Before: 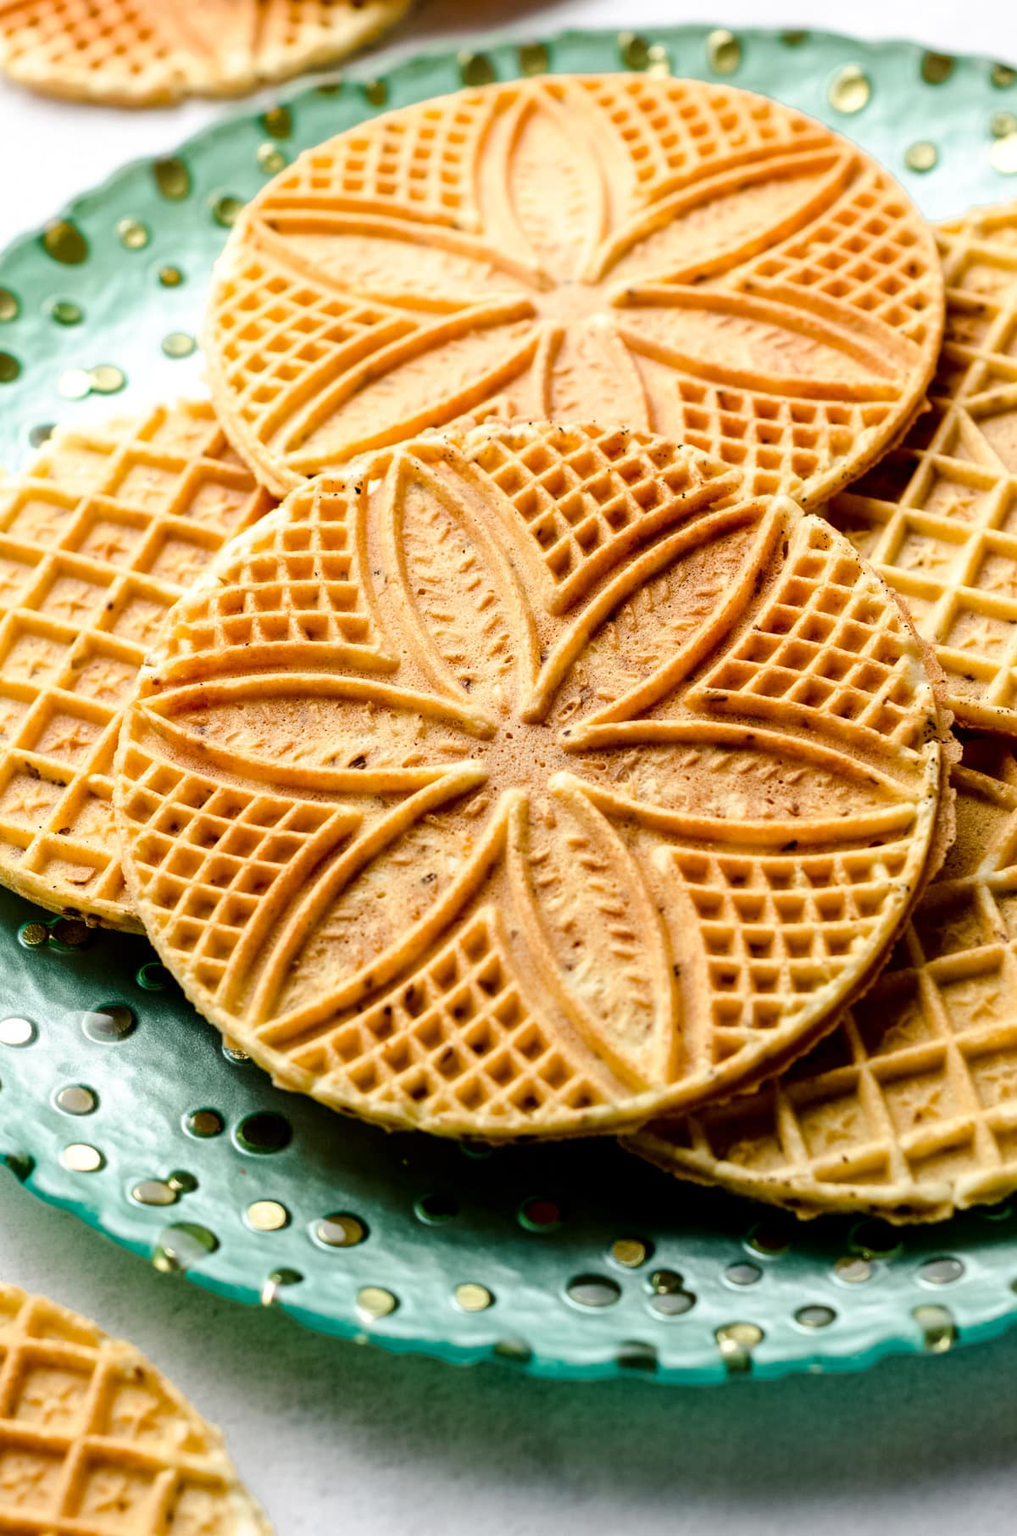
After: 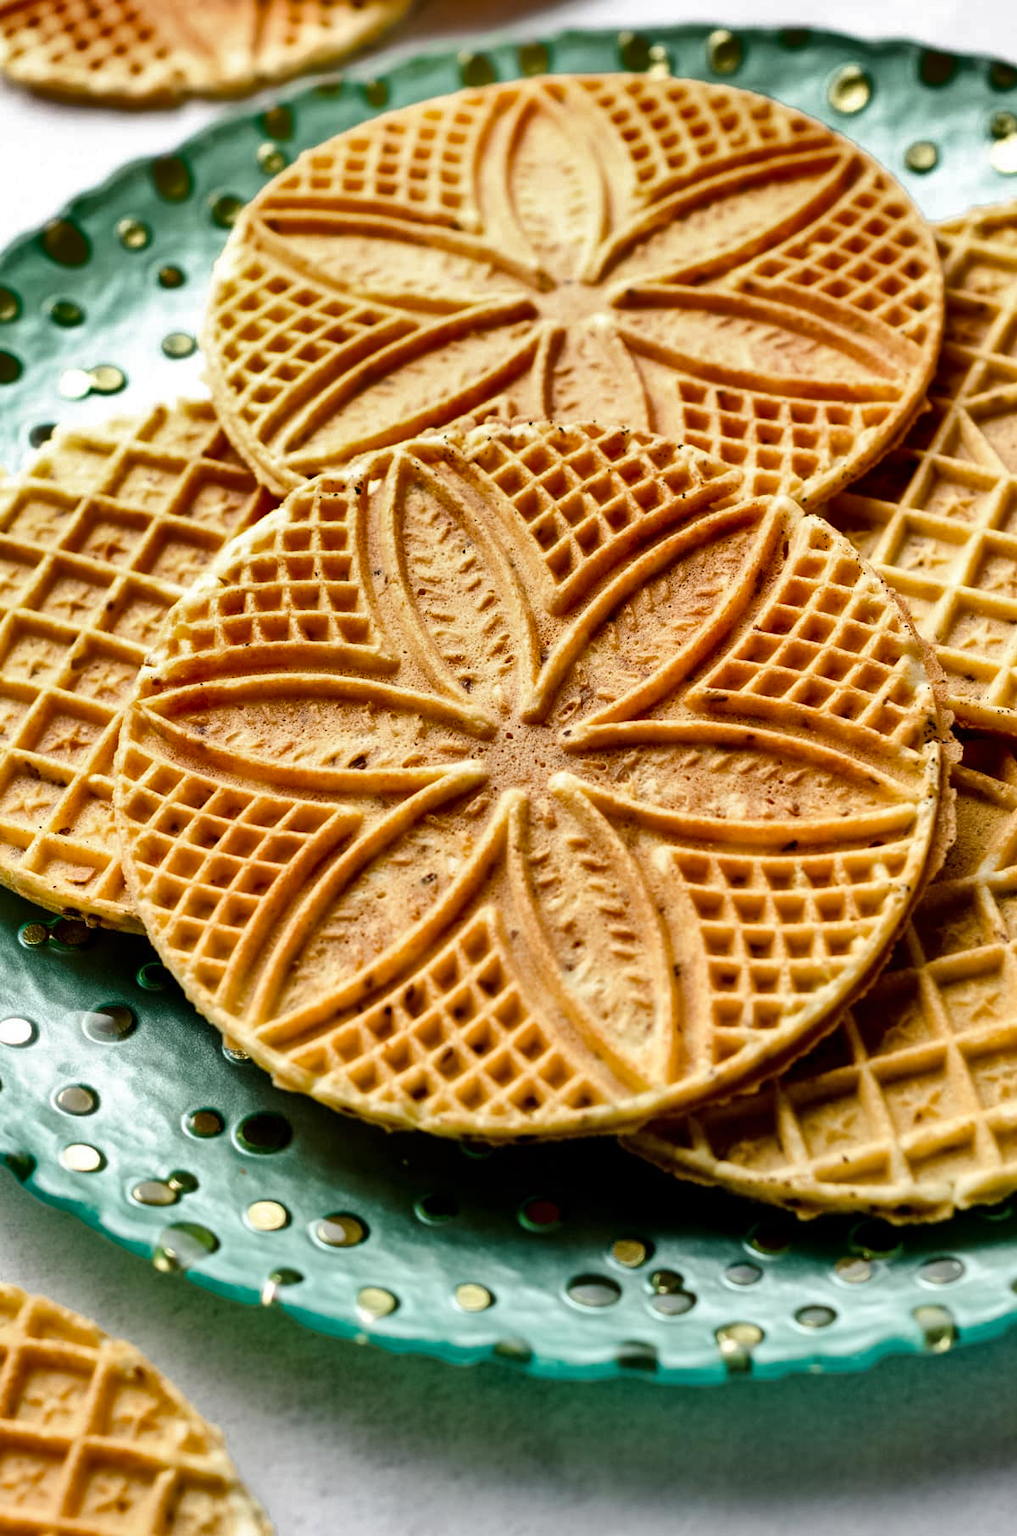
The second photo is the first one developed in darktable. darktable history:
shadows and highlights: radius 109.61, shadows 41.33, highlights -72.71, highlights color adjustment 39.57%, low approximation 0.01, soften with gaussian
